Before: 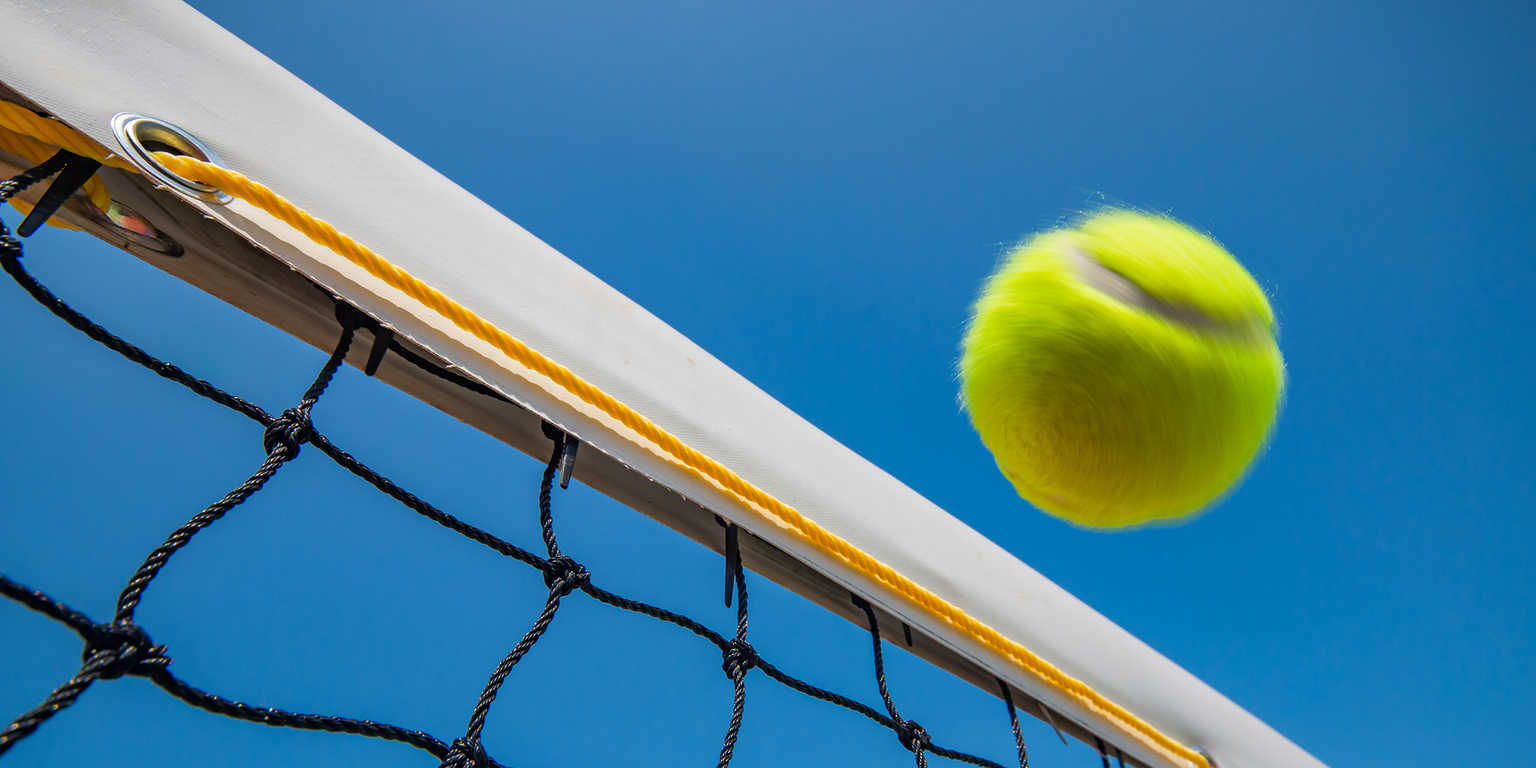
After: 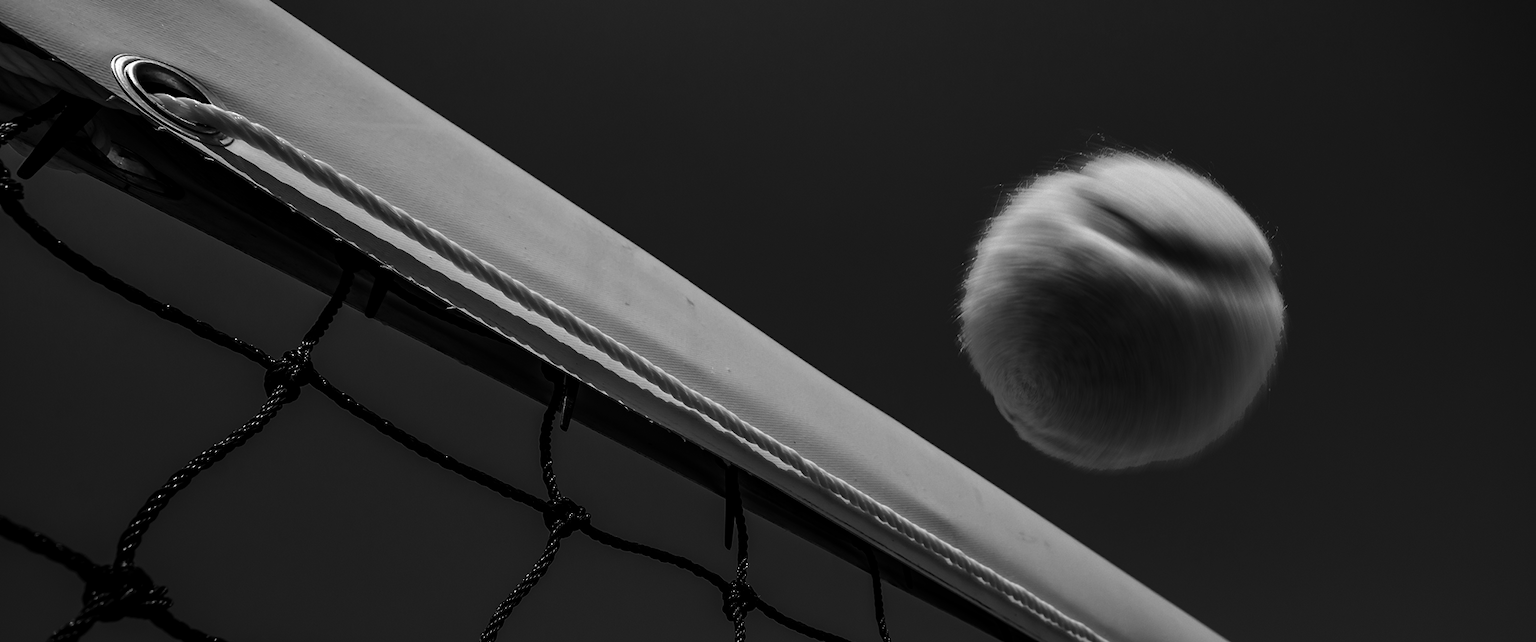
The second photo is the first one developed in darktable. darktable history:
shadows and highlights: shadows 20.55, highlights -20.99, soften with gaussian
crop: top 7.625%, bottom 8.027%
exposure: black level correction 0.012, compensate highlight preservation false
contrast brightness saturation: contrast 0.02, brightness -1, saturation -1
velvia: strength 10%
